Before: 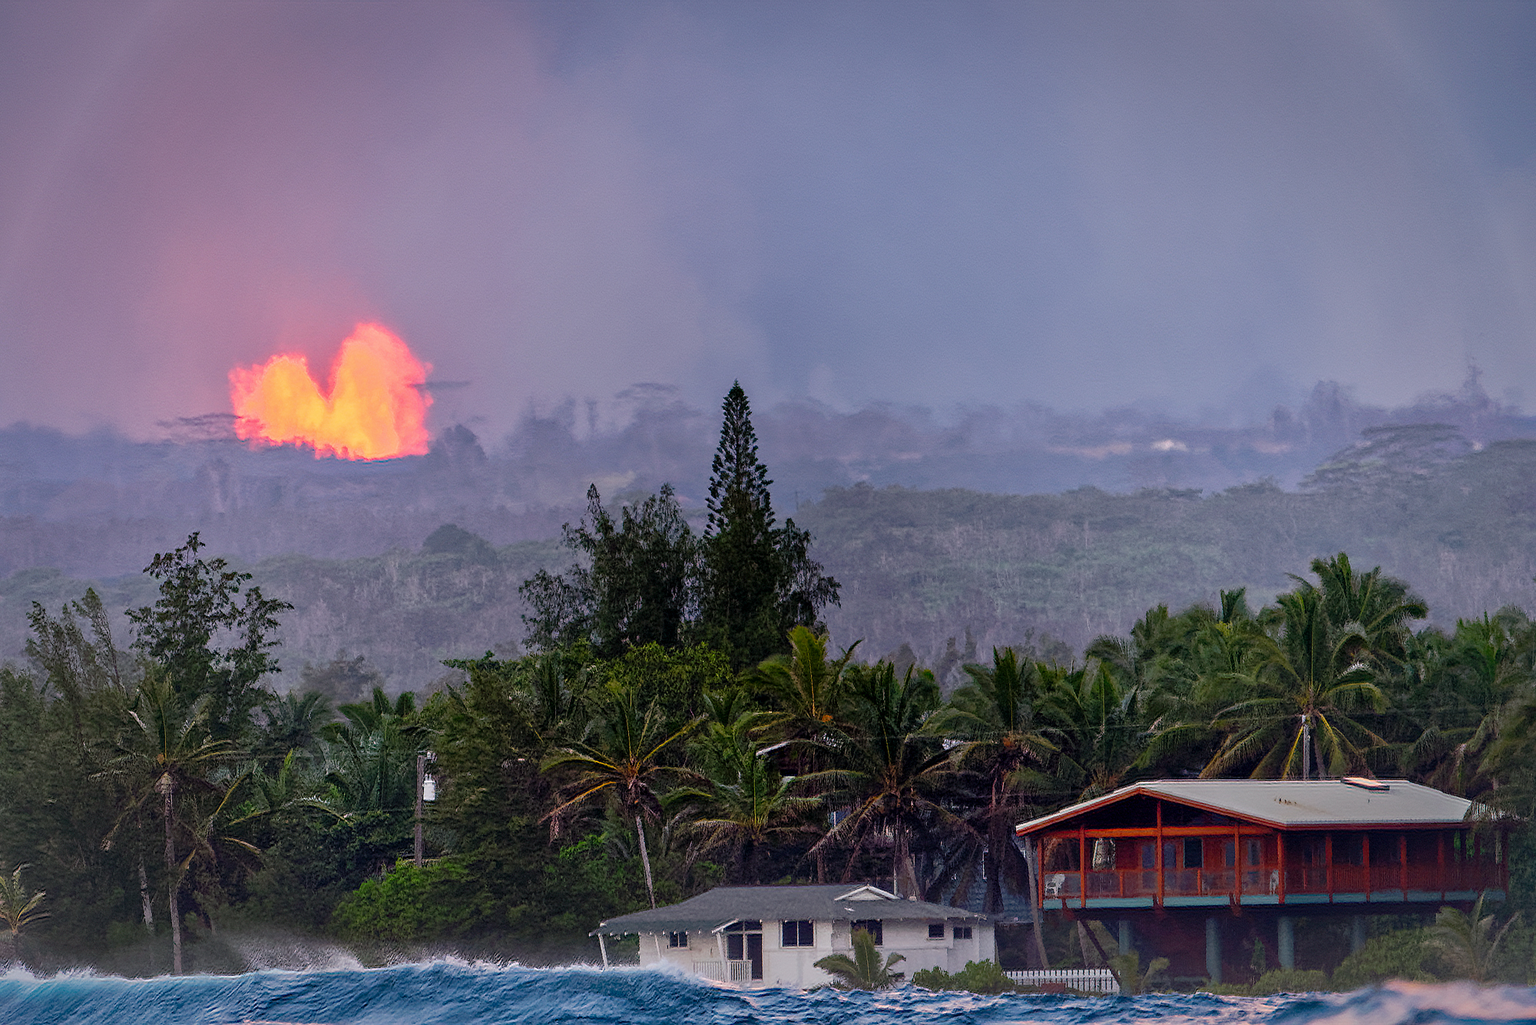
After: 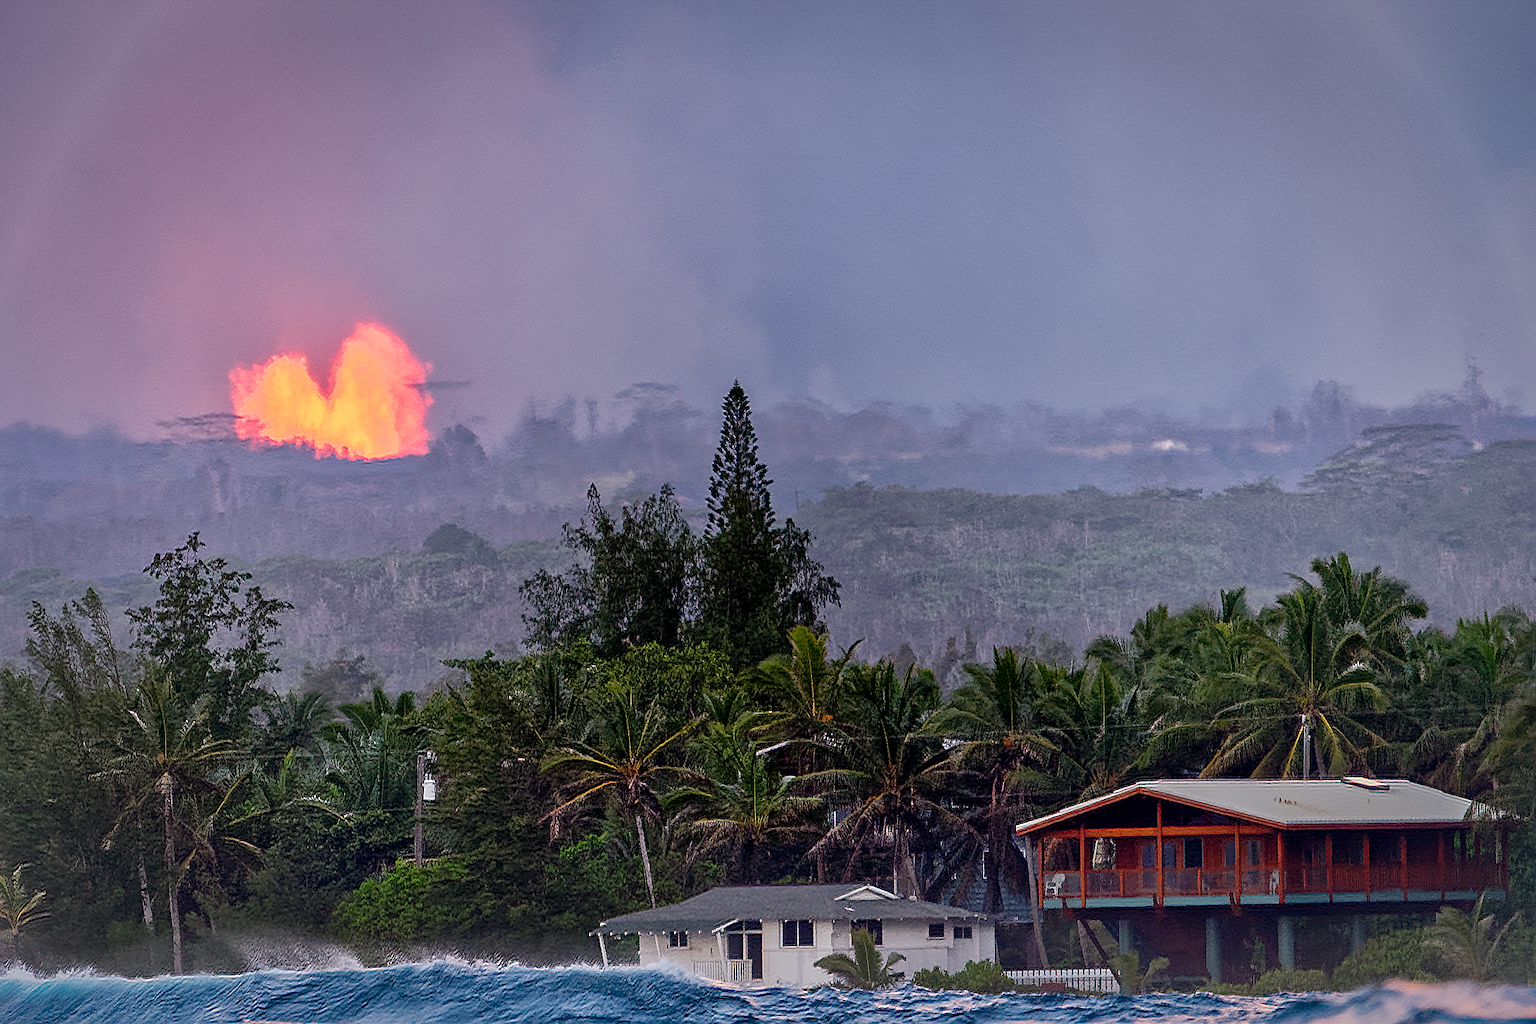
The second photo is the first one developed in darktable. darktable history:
local contrast: mode bilateral grid, contrast 20, coarseness 50, detail 120%, midtone range 0.2
sharpen: on, module defaults
